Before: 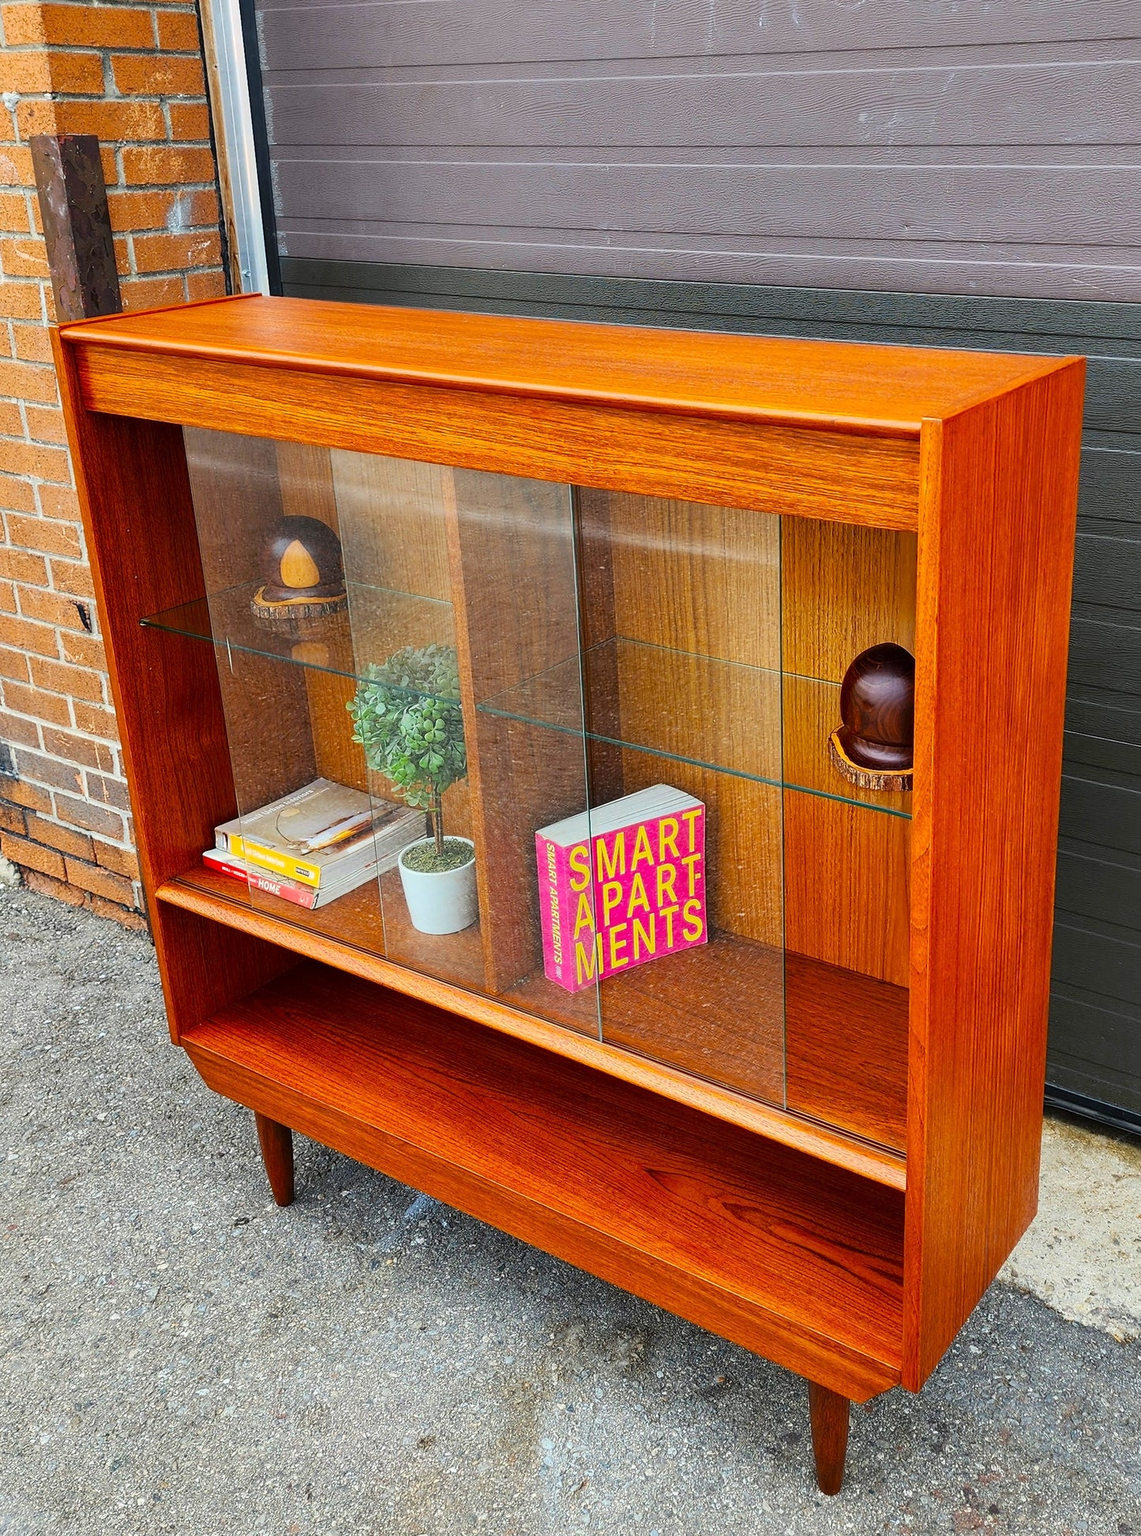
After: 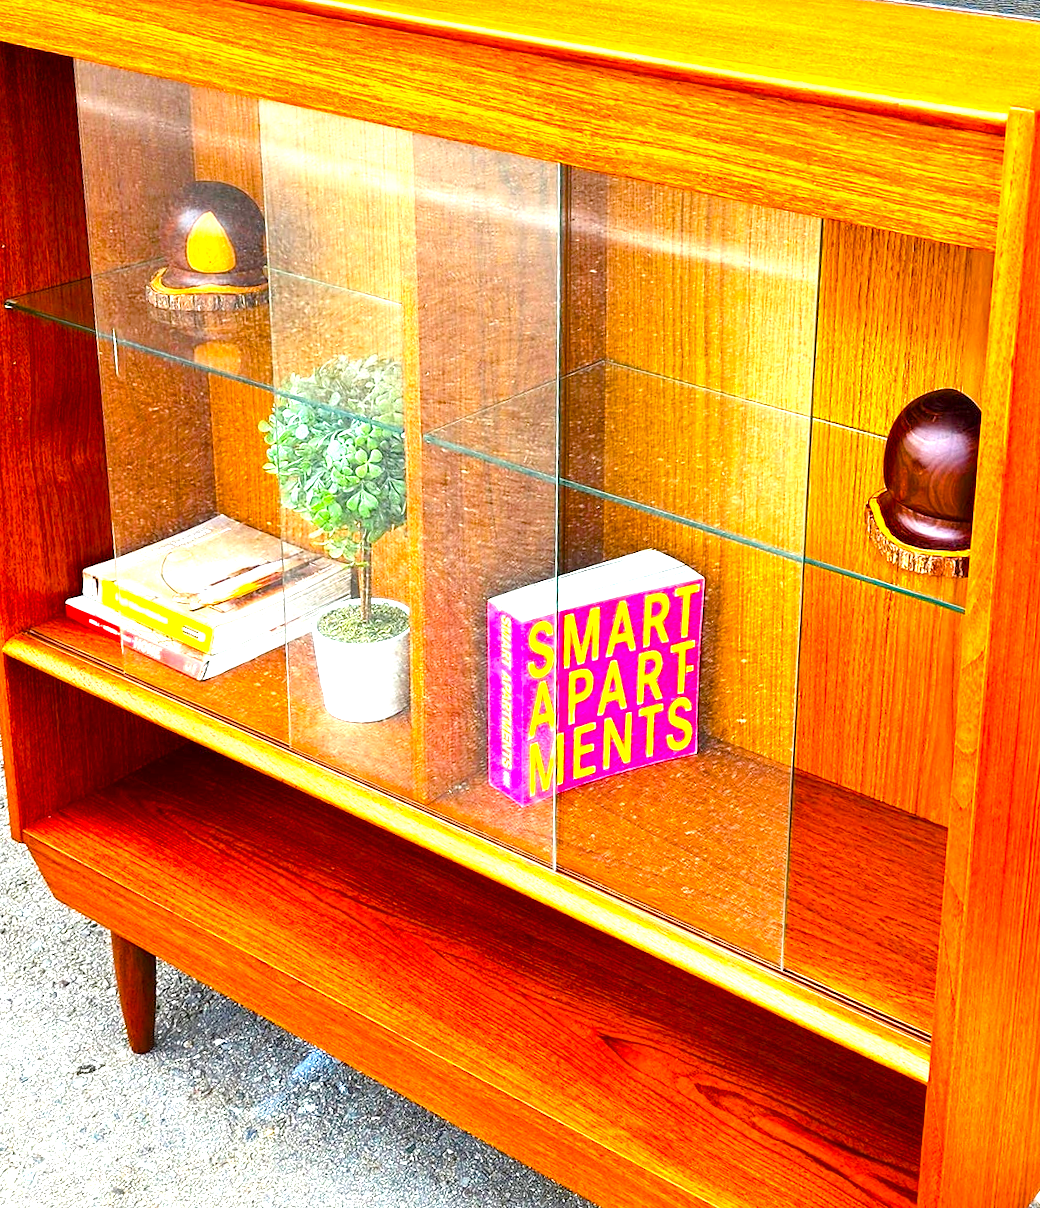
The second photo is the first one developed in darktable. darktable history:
exposure: black level correction 0, exposure 1.622 EV, compensate highlight preservation false
color balance rgb: perceptual saturation grading › global saturation 20%, perceptual saturation grading › highlights 2.646%, perceptual saturation grading › shadows 49.368%, global vibrance 10.835%
crop and rotate: angle -3.58°, left 9.816%, top 21.02%, right 12.244%, bottom 11.777%
